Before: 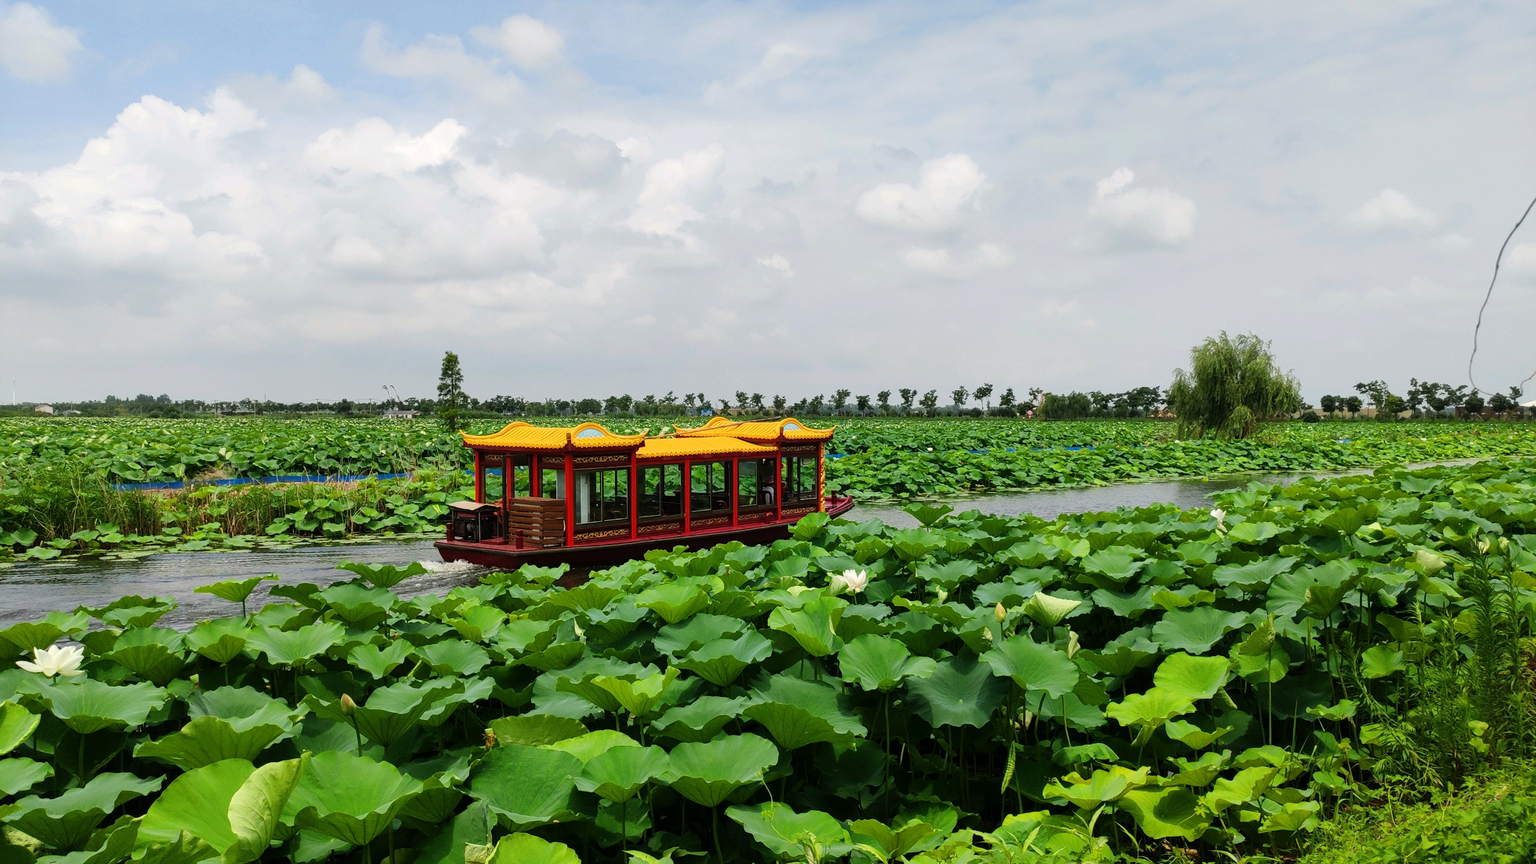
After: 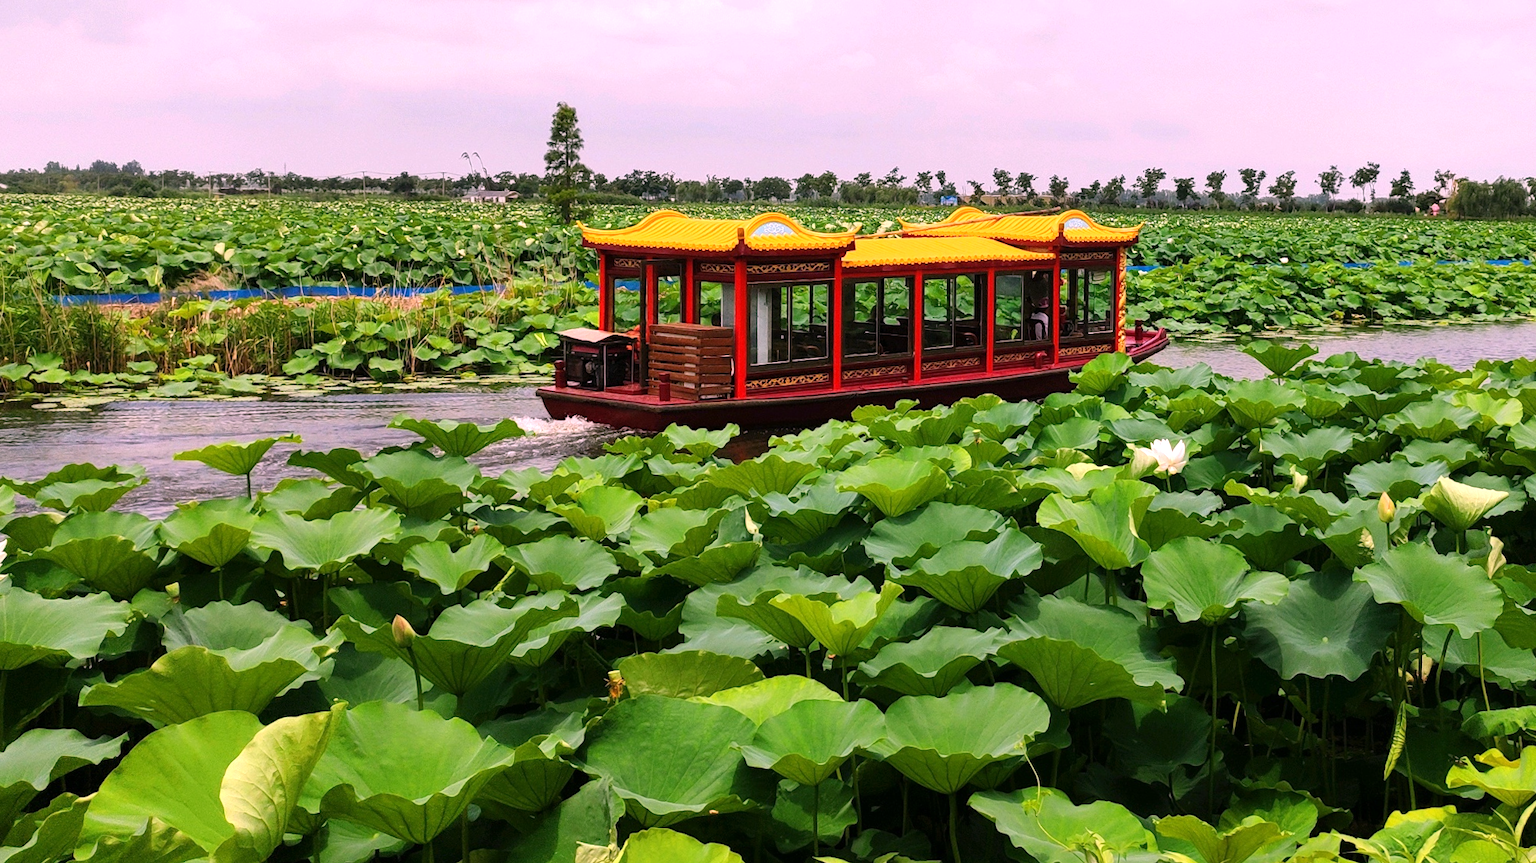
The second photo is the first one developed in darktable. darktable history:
white balance: red 1.188, blue 1.11
crop and rotate: angle -0.82°, left 3.85%, top 31.828%, right 27.992%
exposure: exposure 0.258 EV, compensate highlight preservation false
